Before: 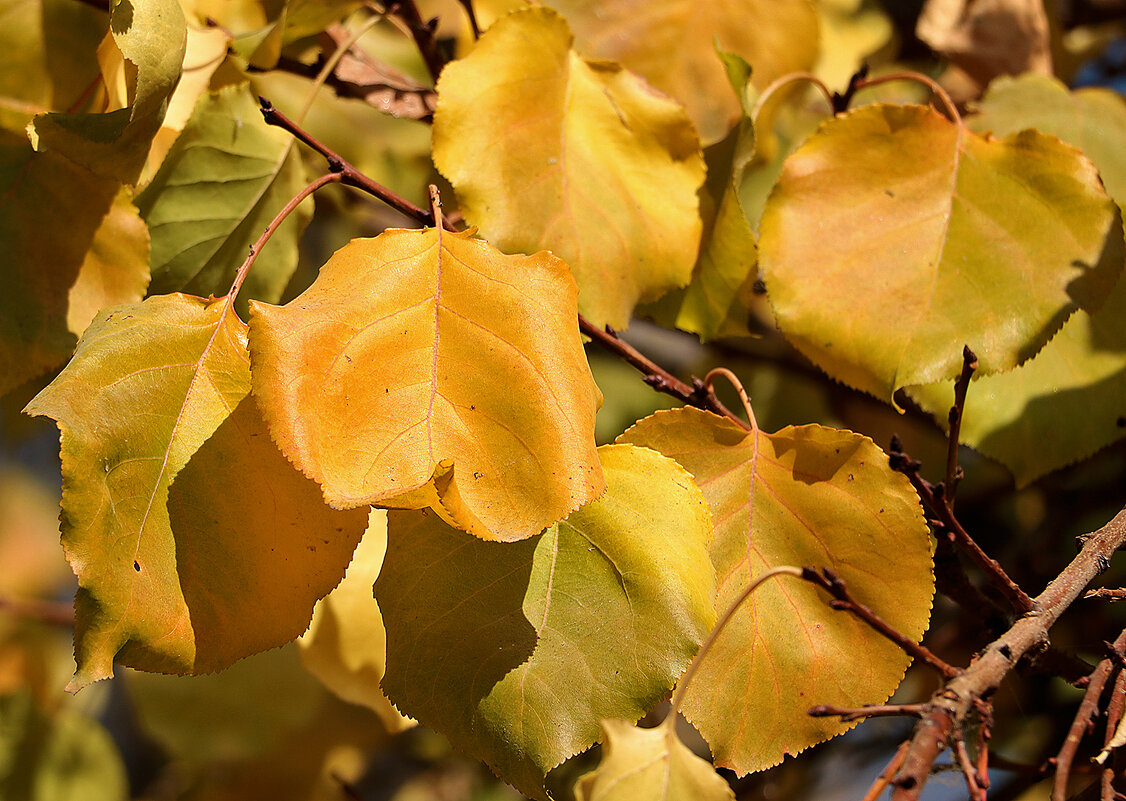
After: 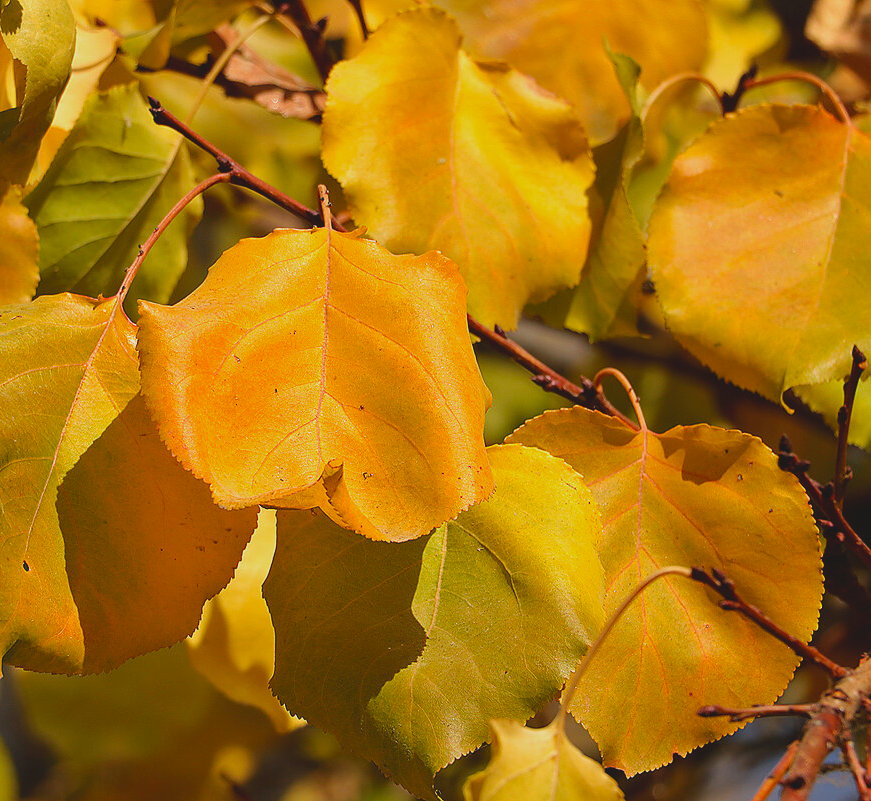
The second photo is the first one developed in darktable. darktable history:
crop: left 9.889%, right 12.75%
contrast brightness saturation: contrast -0.175, saturation 0.186
